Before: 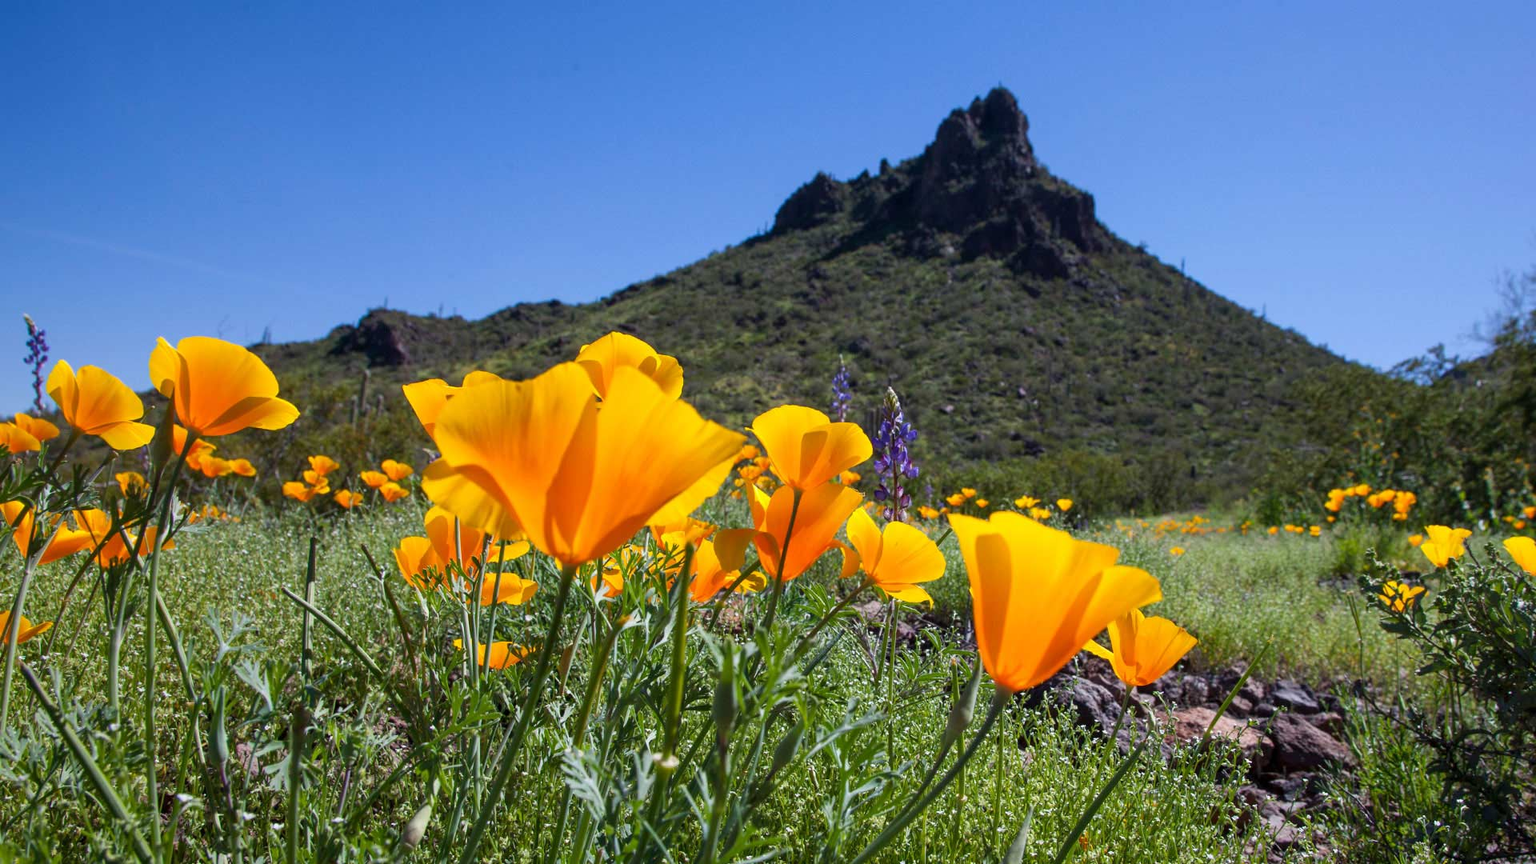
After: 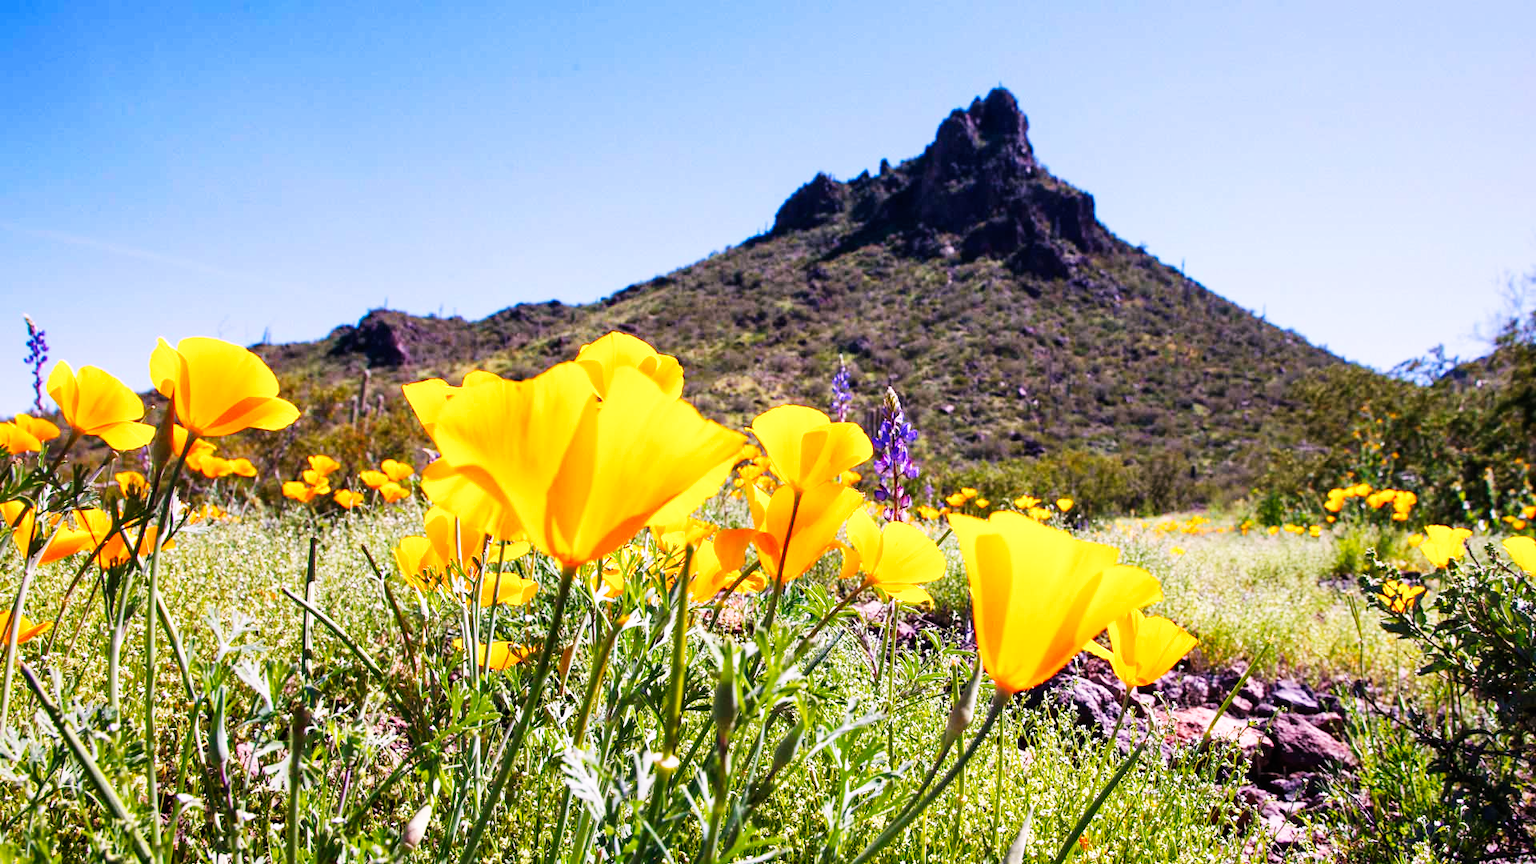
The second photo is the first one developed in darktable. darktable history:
white balance: red 1.188, blue 1.11
base curve: curves: ch0 [(0, 0) (0.007, 0.004) (0.027, 0.03) (0.046, 0.07) (0.207, 0.54) (0.442, 0.872) (0.673, 0.972) (1, 1)], preserve colors none
